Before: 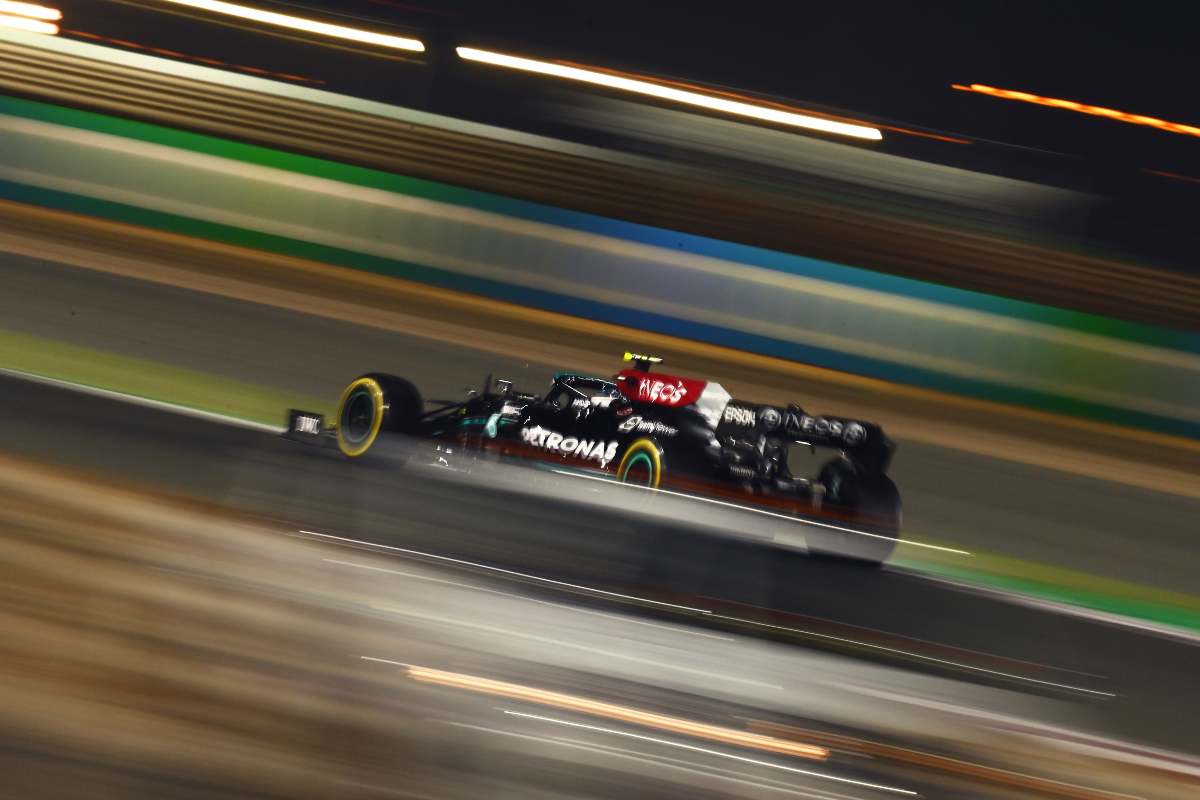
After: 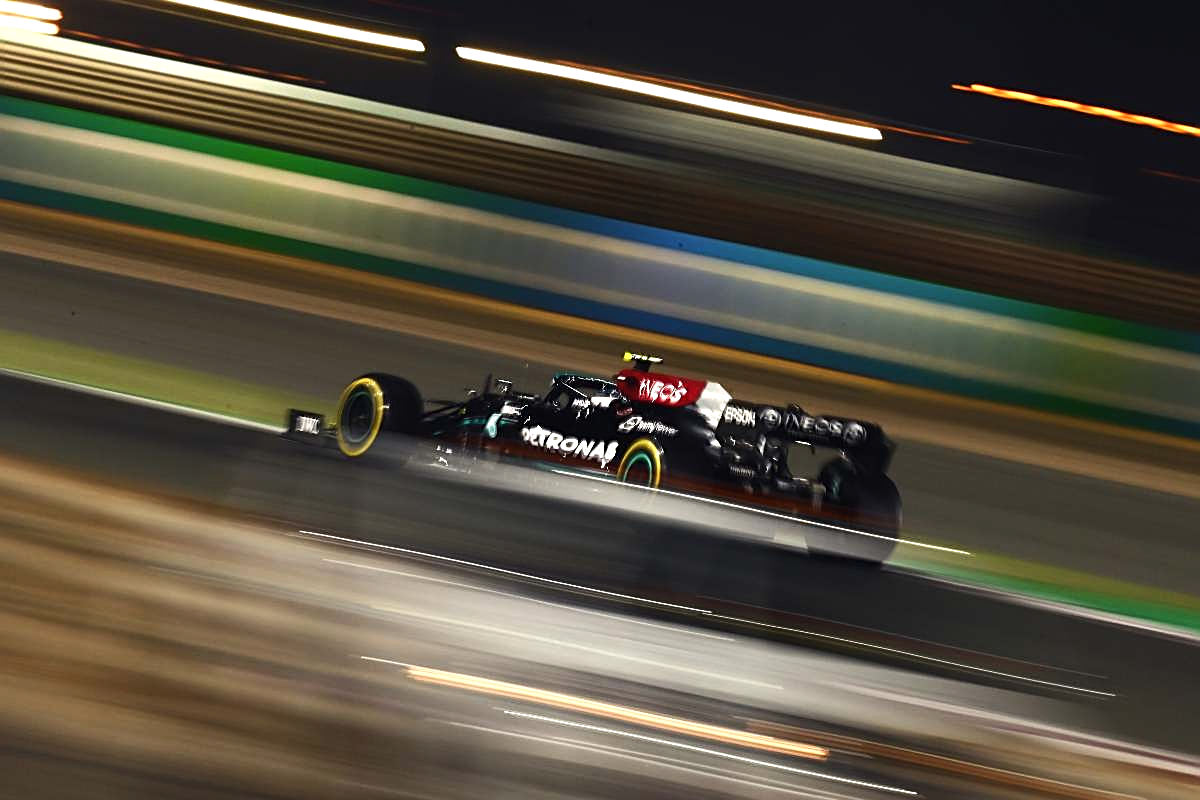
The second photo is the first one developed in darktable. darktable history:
sharpen: on, module defaults
tone equalizer: -8 EV -0.411 EV, -7 EV -0.363 EV, -6 EV -0.298 EV, -5 EV -0.198 EV, -3 EV 0.246 EV, -2 EV 0.354 EV, -1 EV 0.399 EV, +0 EV 0.435 EV, edges refinement/feathering 500, mask exposure compensation -1.57 EV, preserve details no
